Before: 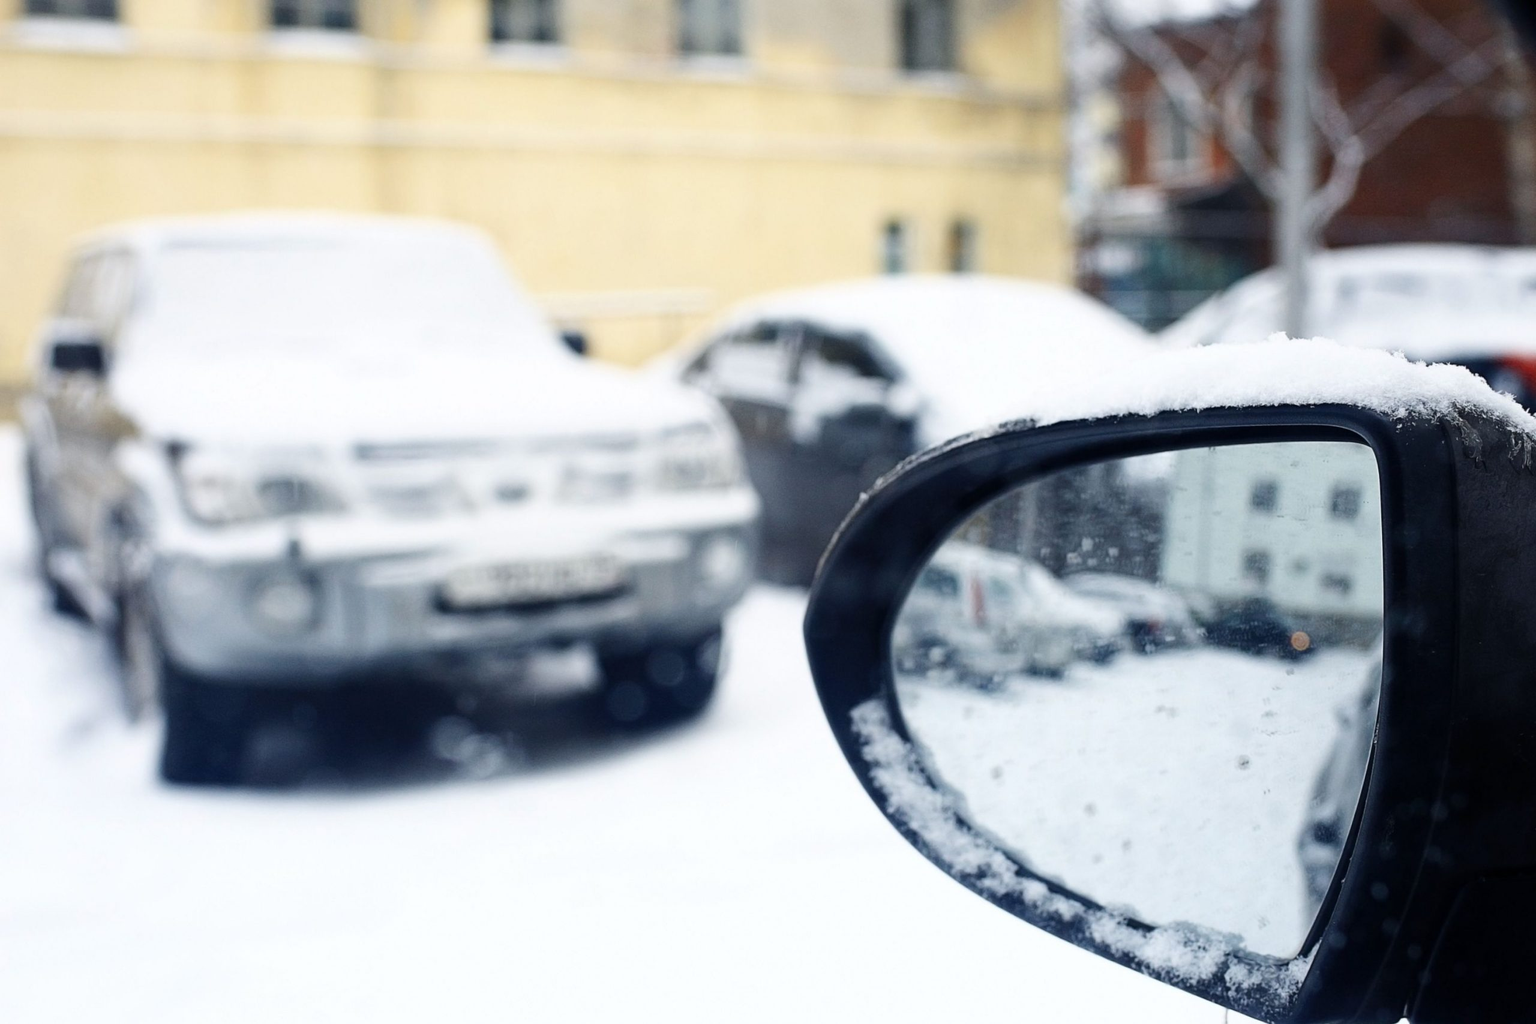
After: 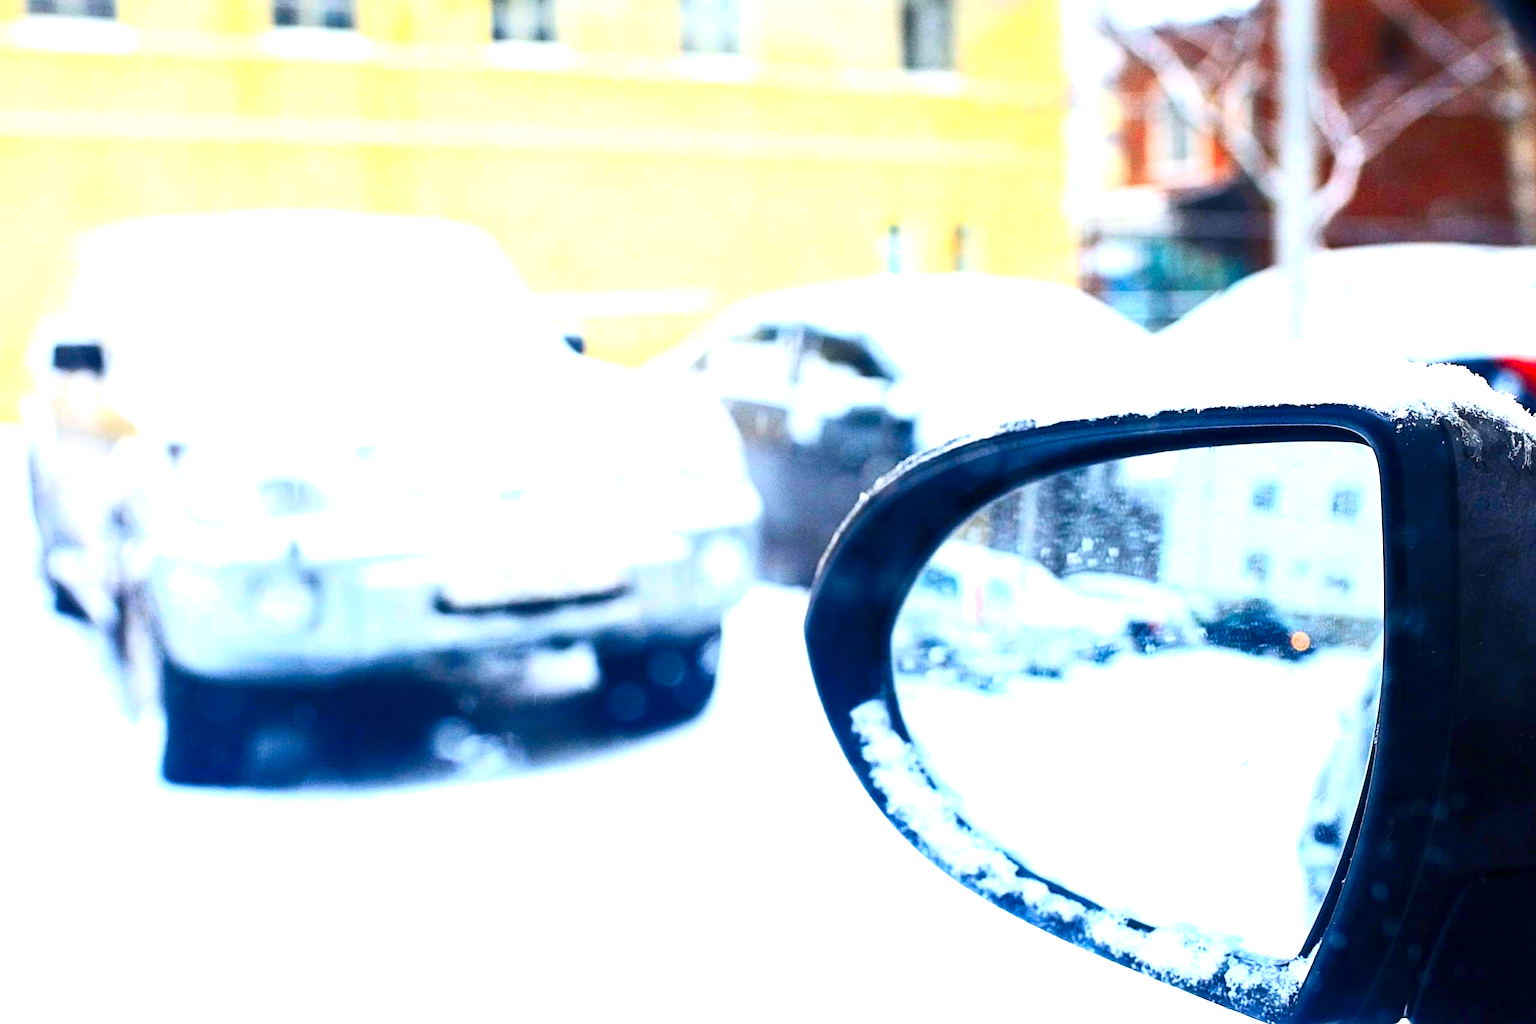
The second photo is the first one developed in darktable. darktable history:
exposure: black level correction 0, exposure 1.55 EV, compensate exposure bias true, compensate highlight preservation false
contrast brightness saturation: contrast 0.26, brightness 0.02, saturation 0.87
